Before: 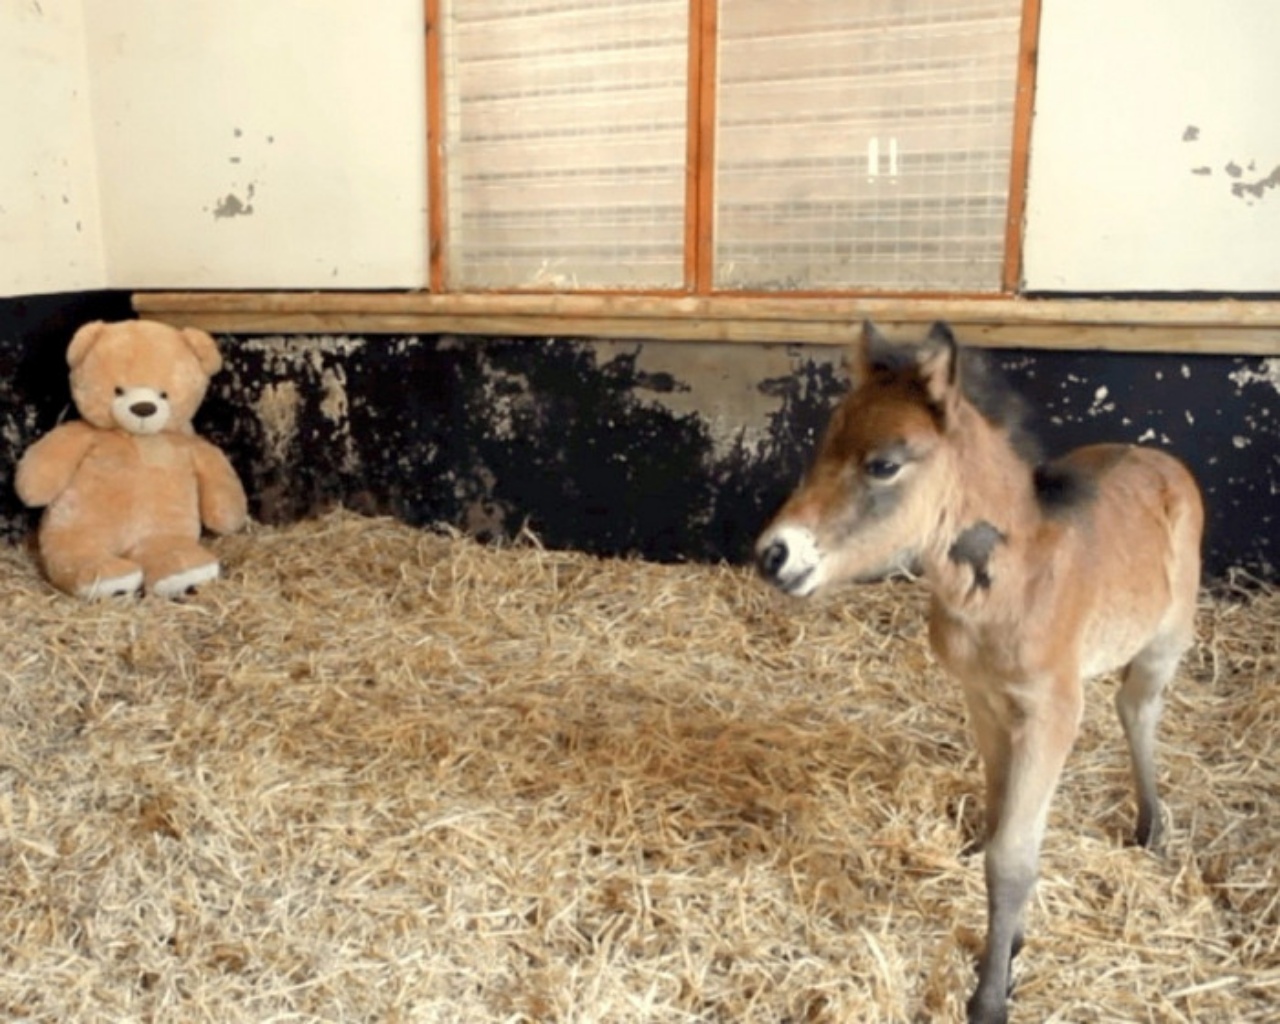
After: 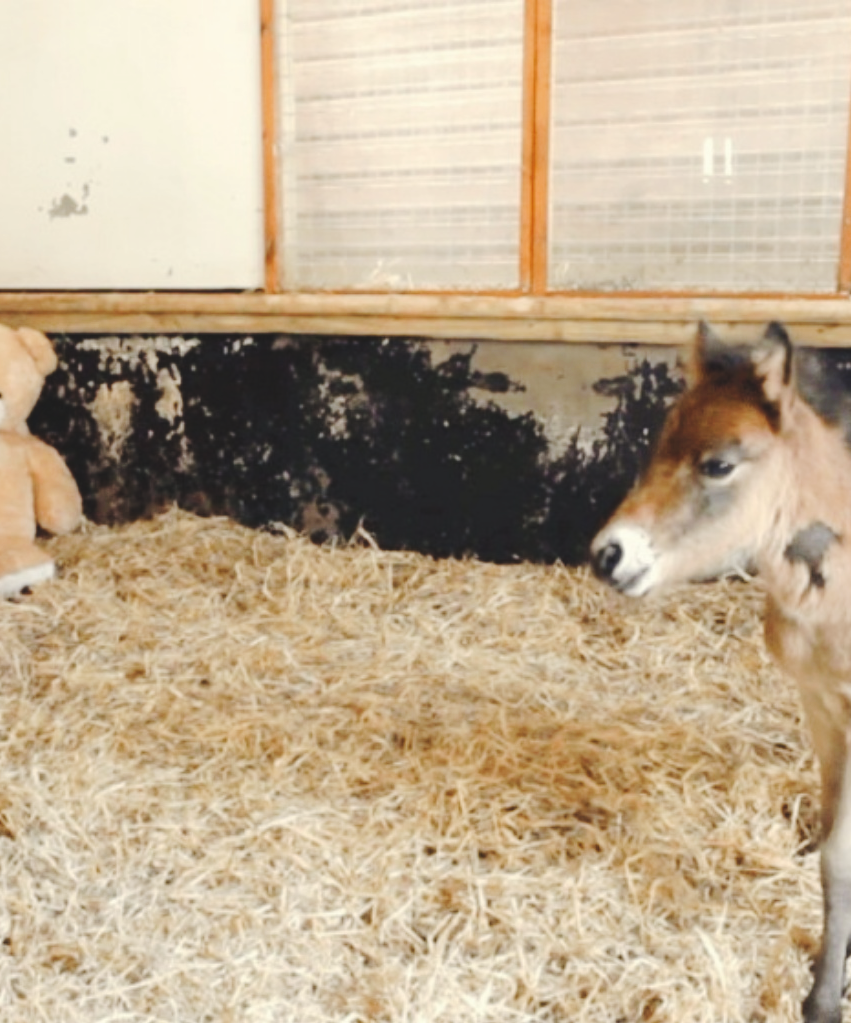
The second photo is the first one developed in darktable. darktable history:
exposure: black level correction -0.021, exposure -0.036 EV, compensate highlight preservation false
crop and rotate: left 12.891%, right 20.606%
tone curve: curves: ch0 [(0, 0) (0.003, 0.019) (0.011, 0.021) (0.025, 0.023) (0.044, 0.026) (0.069, 0.037) (0.1, 0.059) (0.136, 0.088) (0.177, 0.138) (0.224, 0.199) (0.277, 0.279) (0.335, 0.376) (0.399, 0.481) (0.468, 0.581) (0.543, 0.658) (0.623, 0.735) (0.709, 0.8) (0.801, 0.861) (0.898, 0.928) (1, 1)], preserve colors none
